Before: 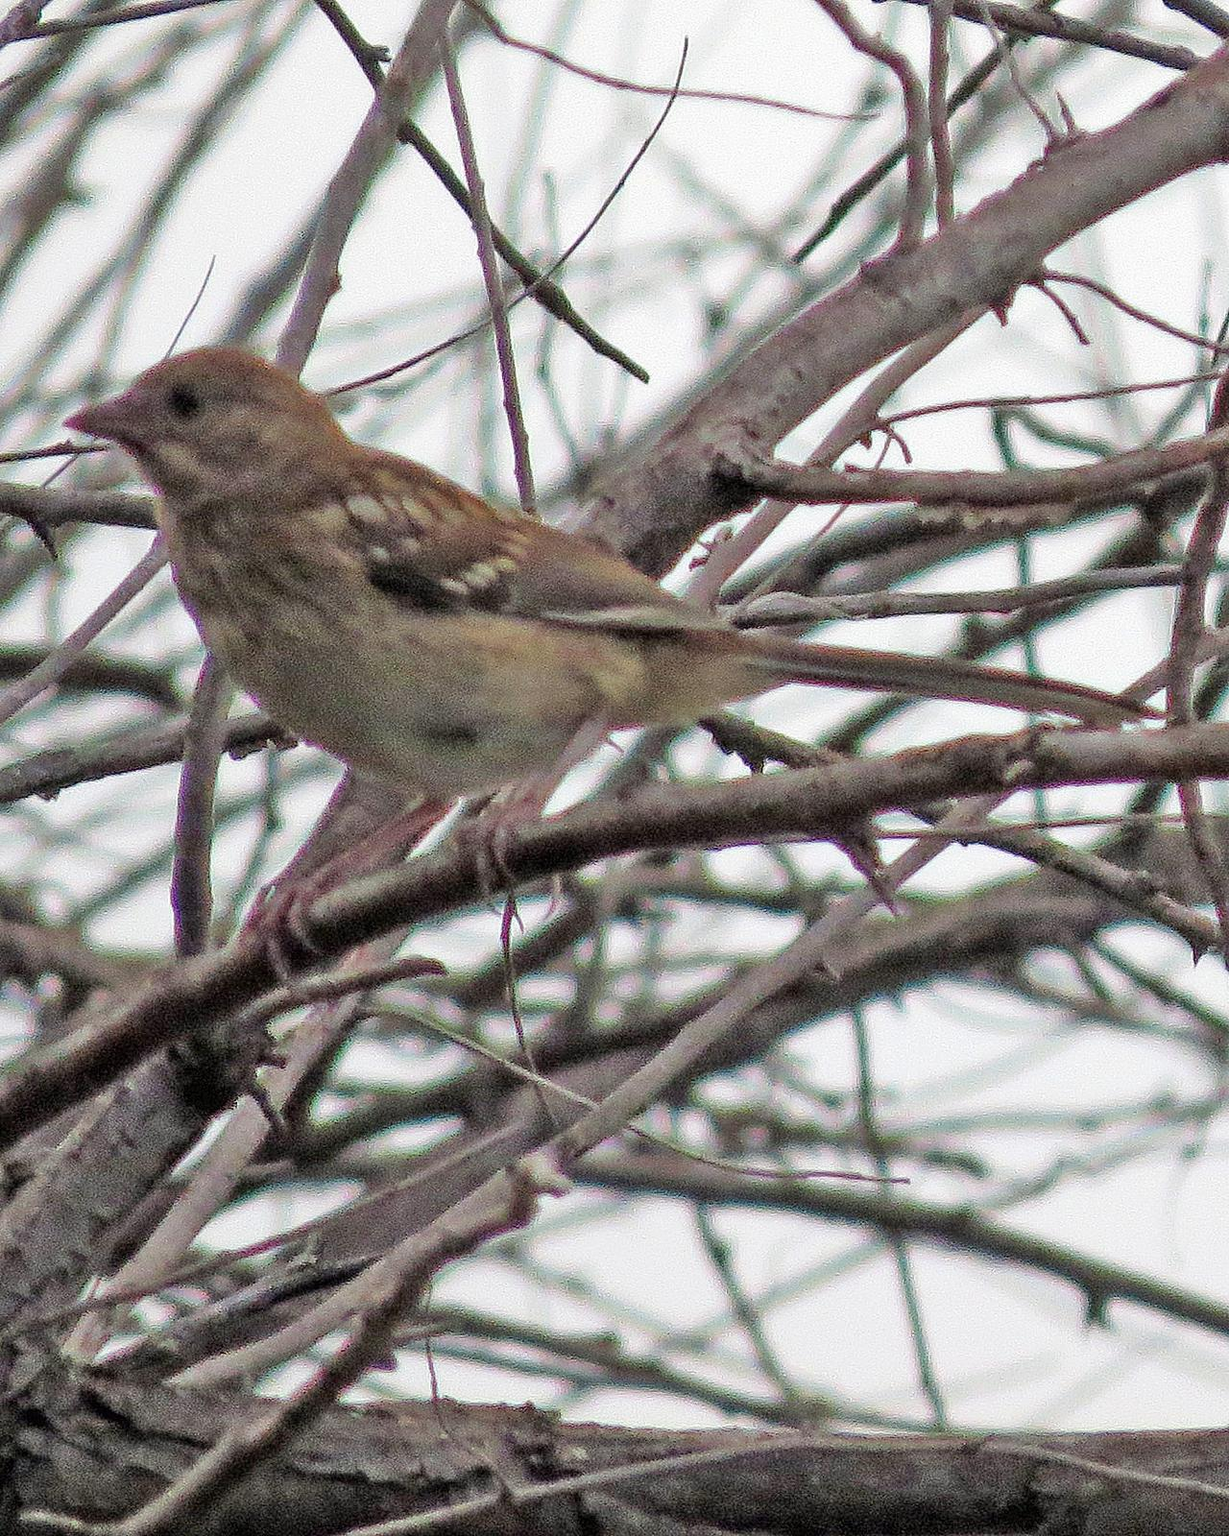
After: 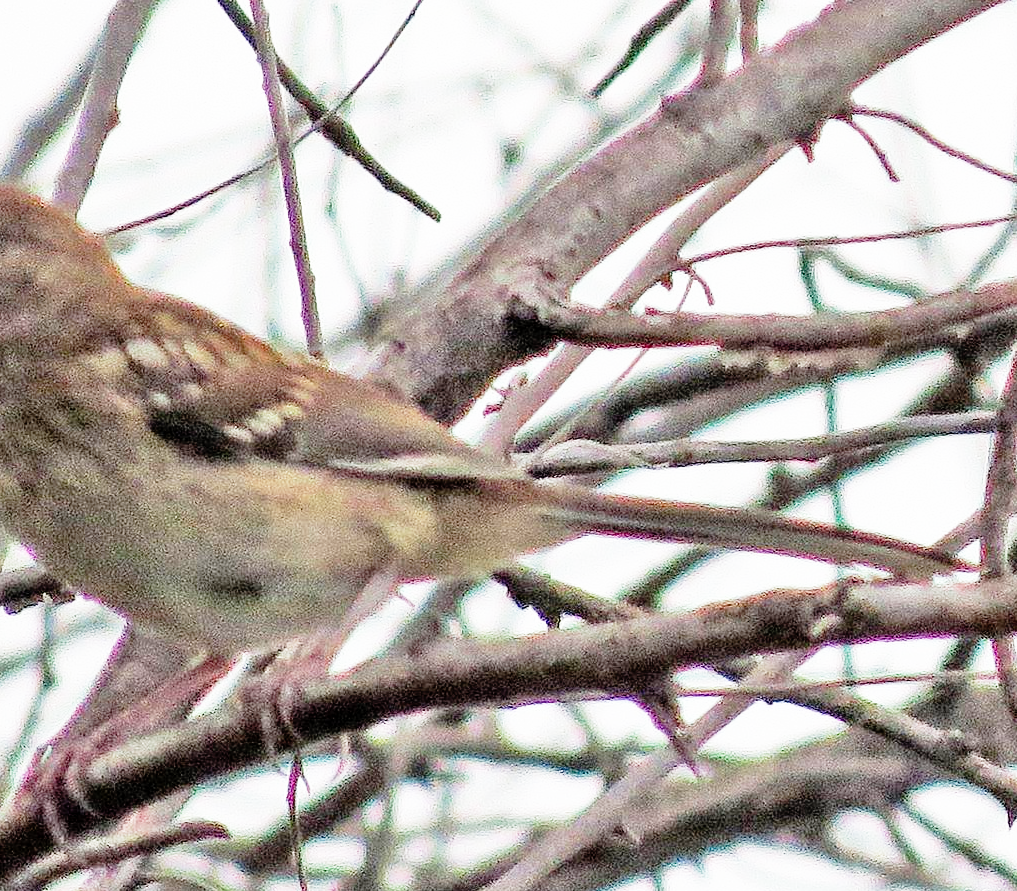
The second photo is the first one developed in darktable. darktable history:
crop: left 18.38%, top 11.092%, right 2.134%, bottom 33.217%
base curve: curves: ch0 [(0, 0) (0.012, 0.01) (0.073, 0.168) (0.31, 0.711) (0.645, 0.957) (1, 1)], preserve colors none
exposure: black level correction 0.001, exposure -0.2 EV, compensate highlight preservation false
